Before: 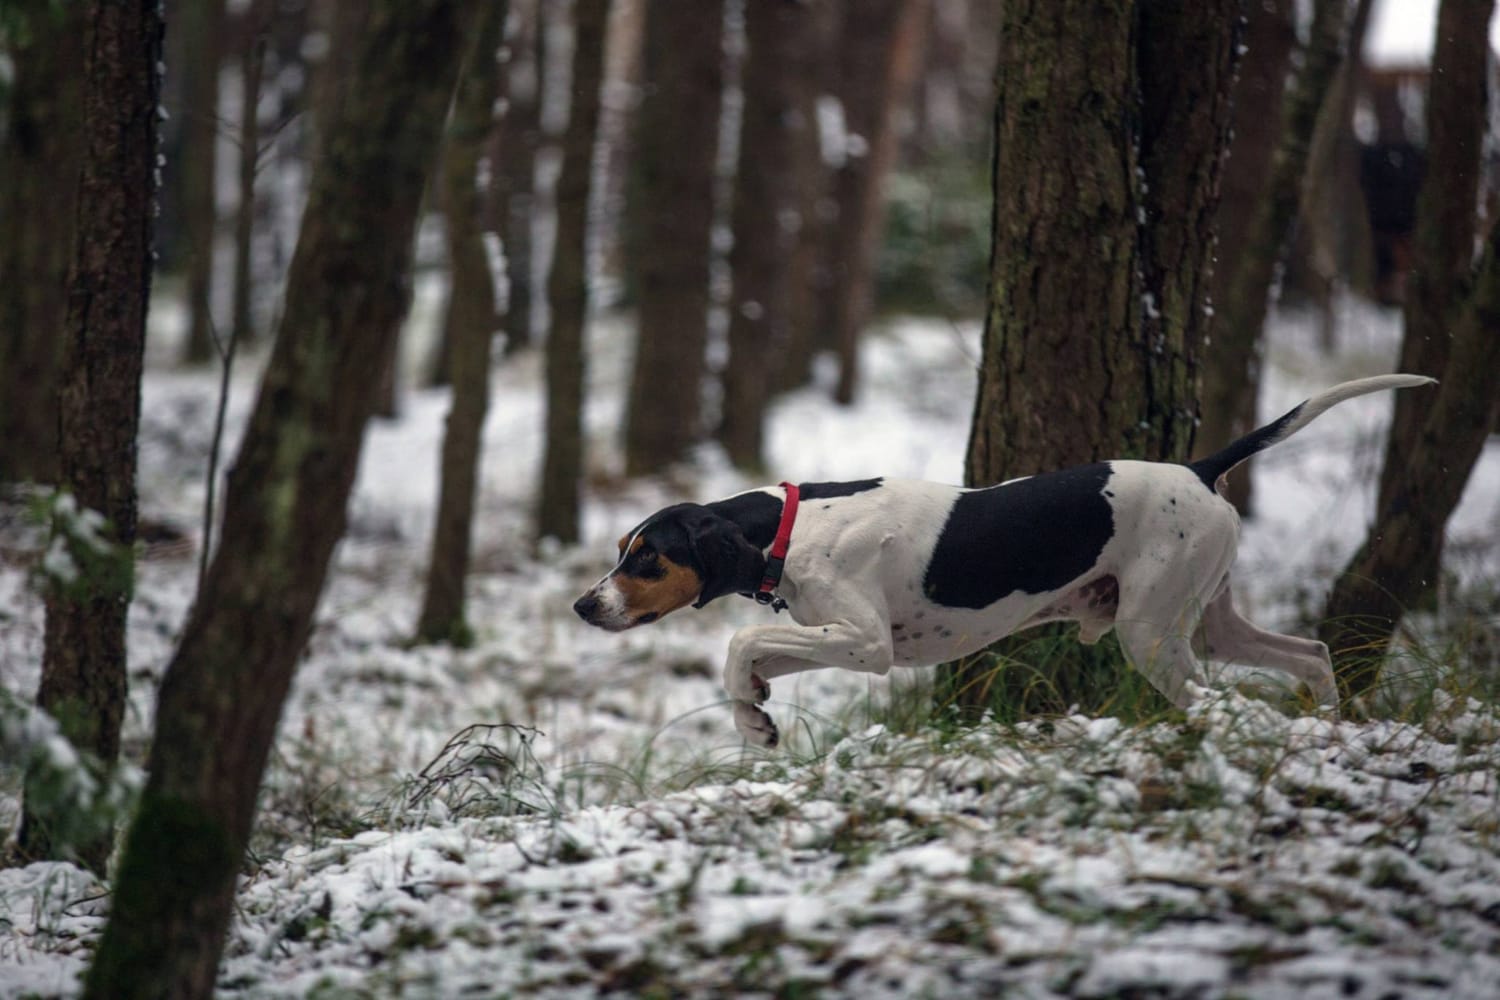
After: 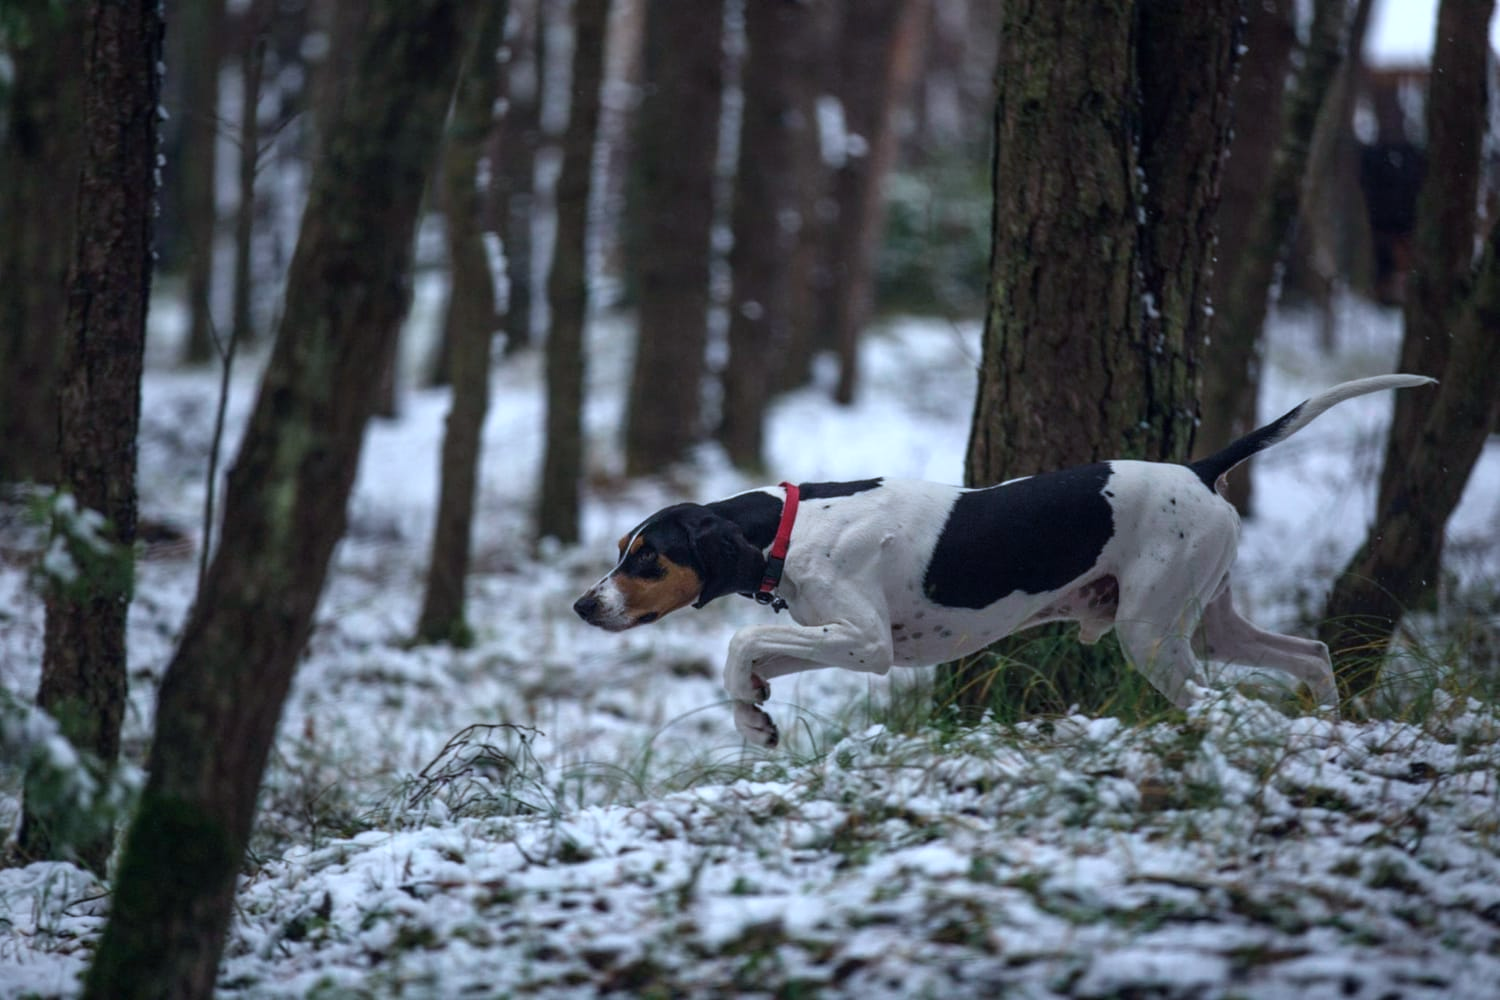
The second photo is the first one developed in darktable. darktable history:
color calibration: x 0.38, y 0.39, temperature 4086.04 K
